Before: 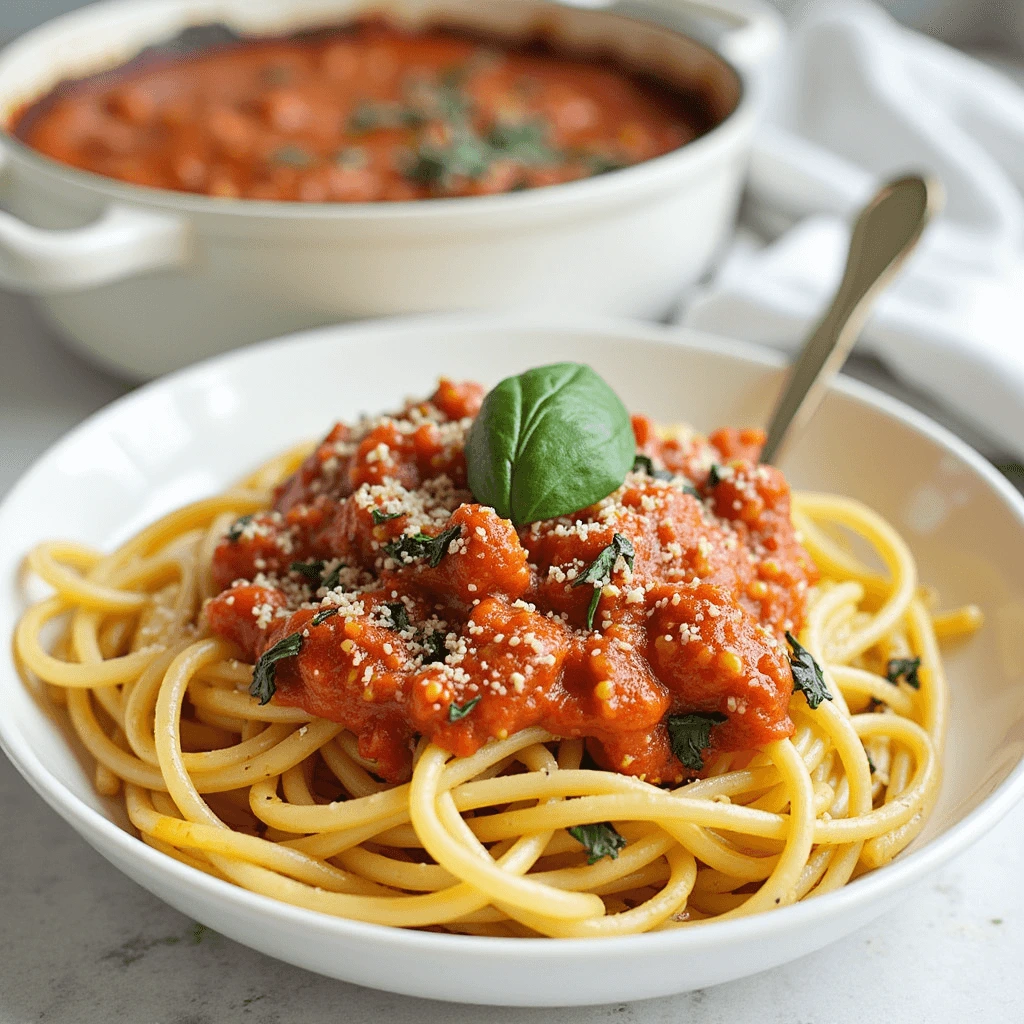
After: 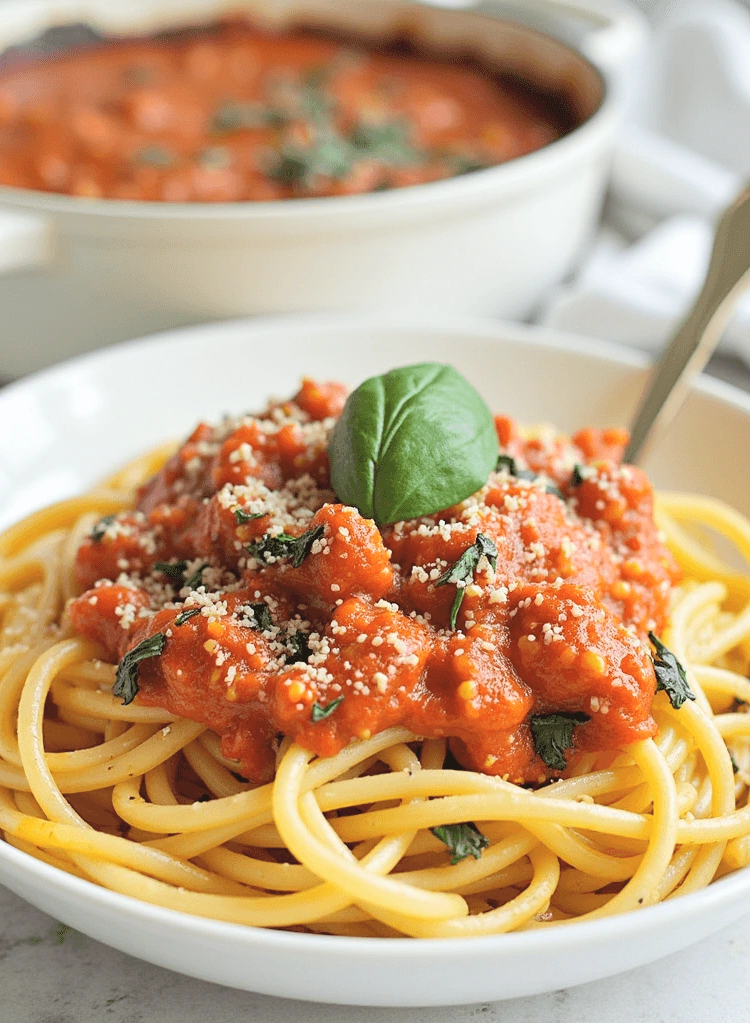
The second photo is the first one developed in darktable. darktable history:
contrast brightness saturation: brightness 0.13
crop: left 13.443%, right 13.31%
